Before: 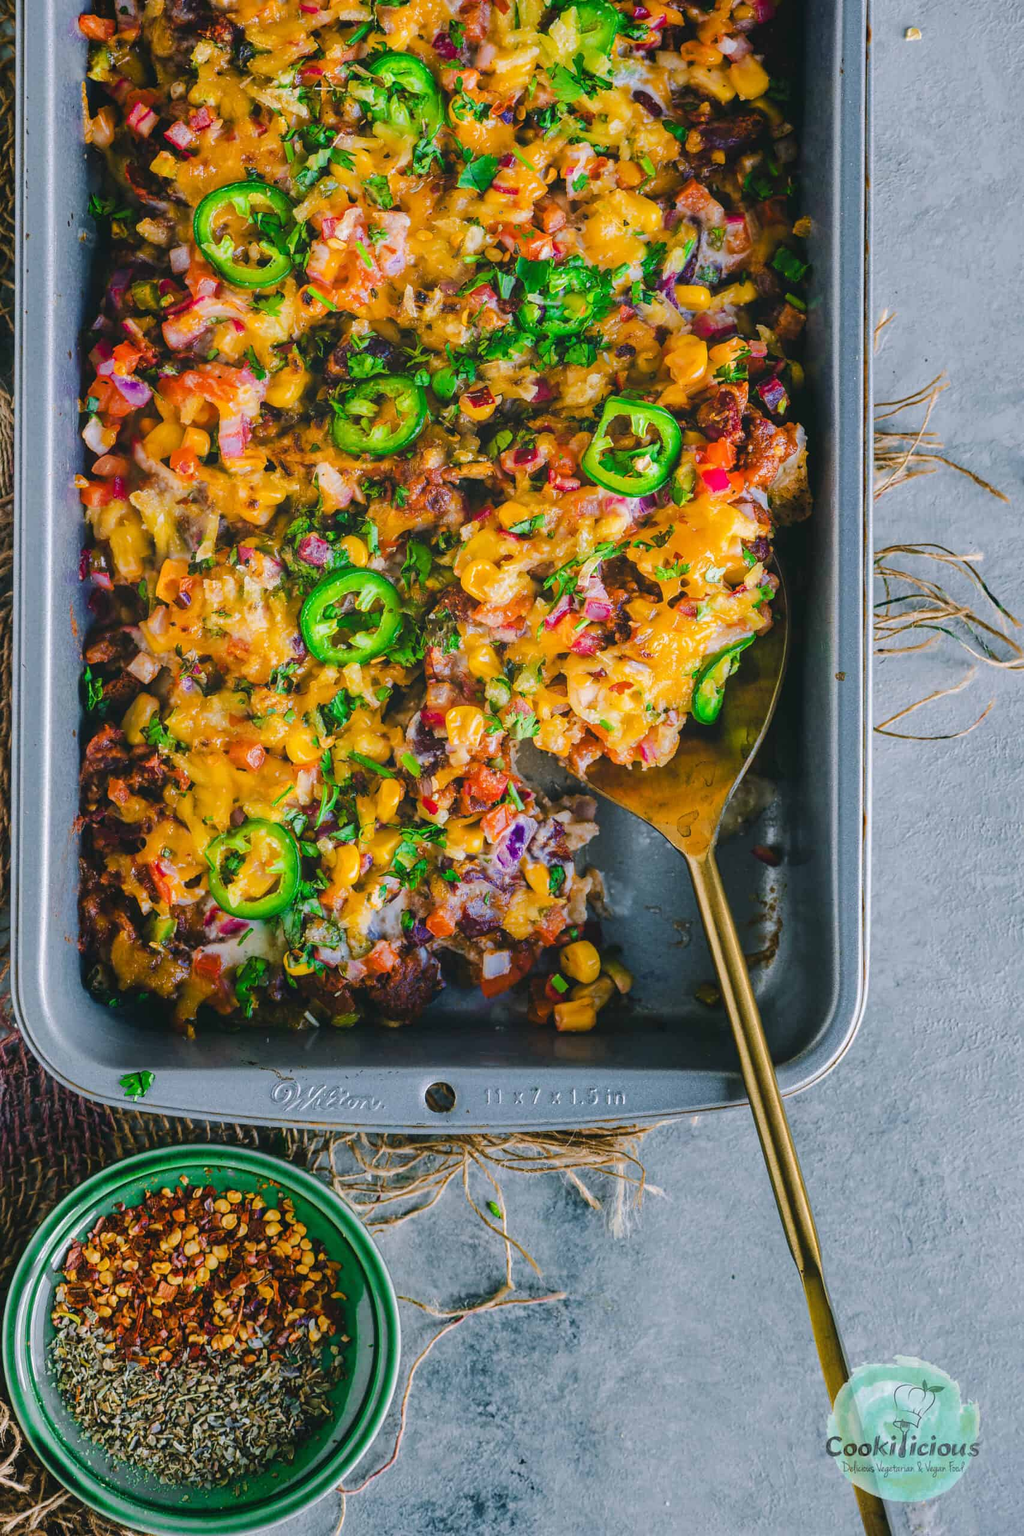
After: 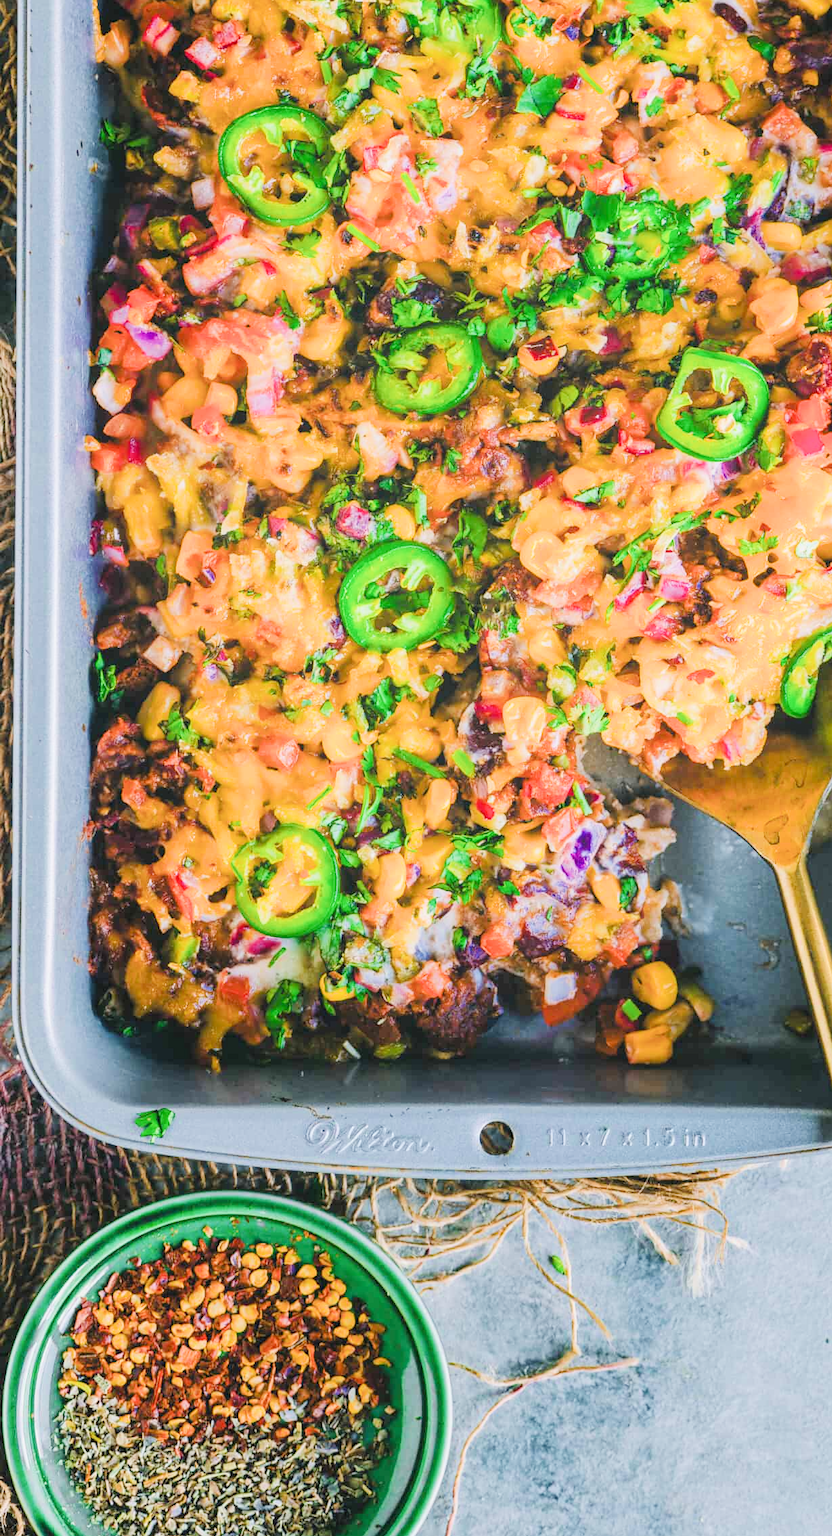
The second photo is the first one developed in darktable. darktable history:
filmic rgb: black relative exposure -7.65 EV, white relative exposure 4.56 EV, hardness 3.61
exposure: black level correction 0, exposure 1.406 EV, compensate highlight preservation false
crop: top 5.764%, right 27.906%, bottom 5.532%
